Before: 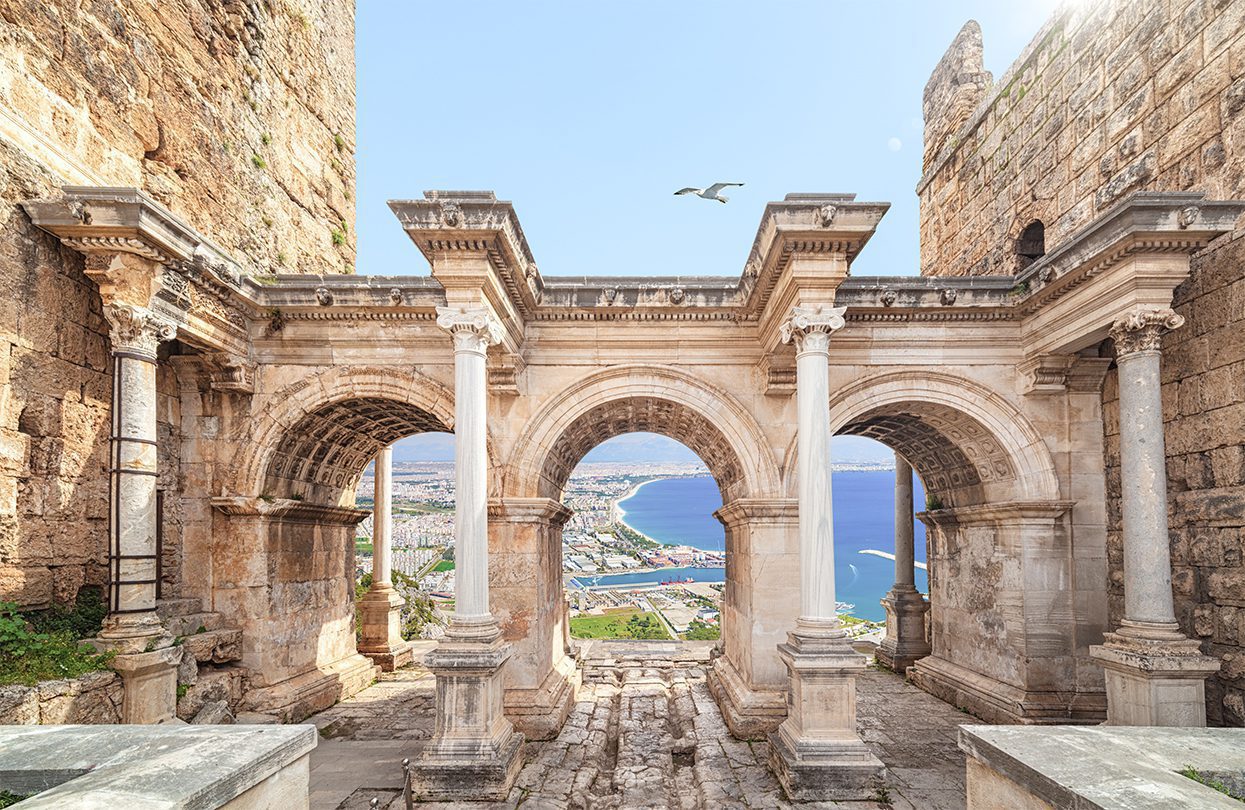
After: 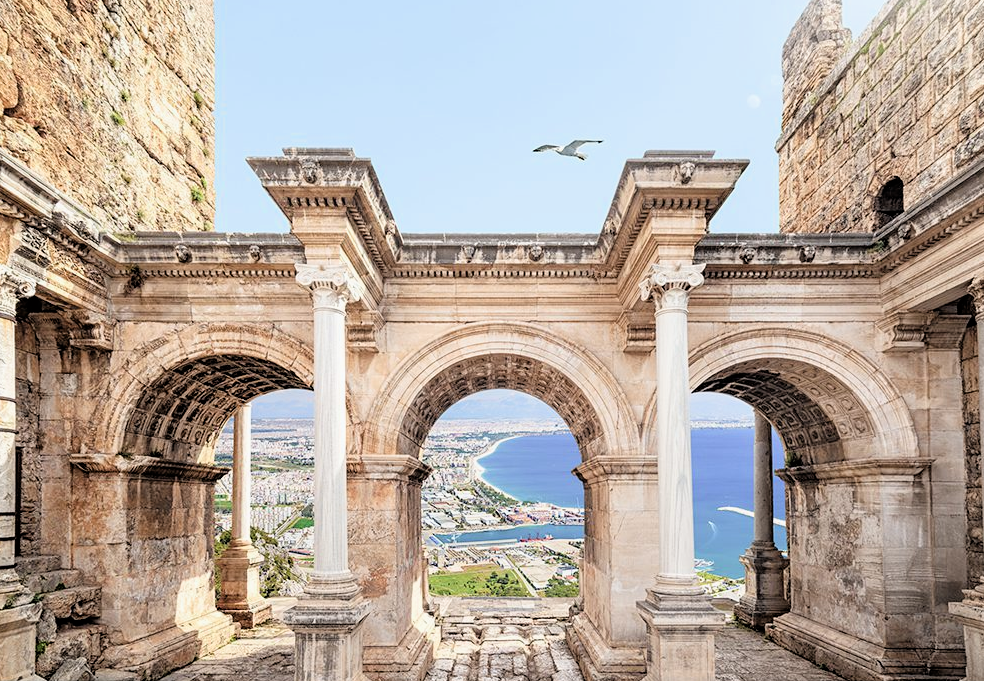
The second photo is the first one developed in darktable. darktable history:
tone equalizer: edges refinement/feathering 500, mask exposure compensation -1.57 EV, preserve details no
filmic rgb: black relative exposure -3.71 EV, white relative exposure 2.76 EV, dynamic range scaling -5.46%, hardness 3.04
crop: left 11.336%, top 5.4%, right 9.561%, bottom 10.503%
